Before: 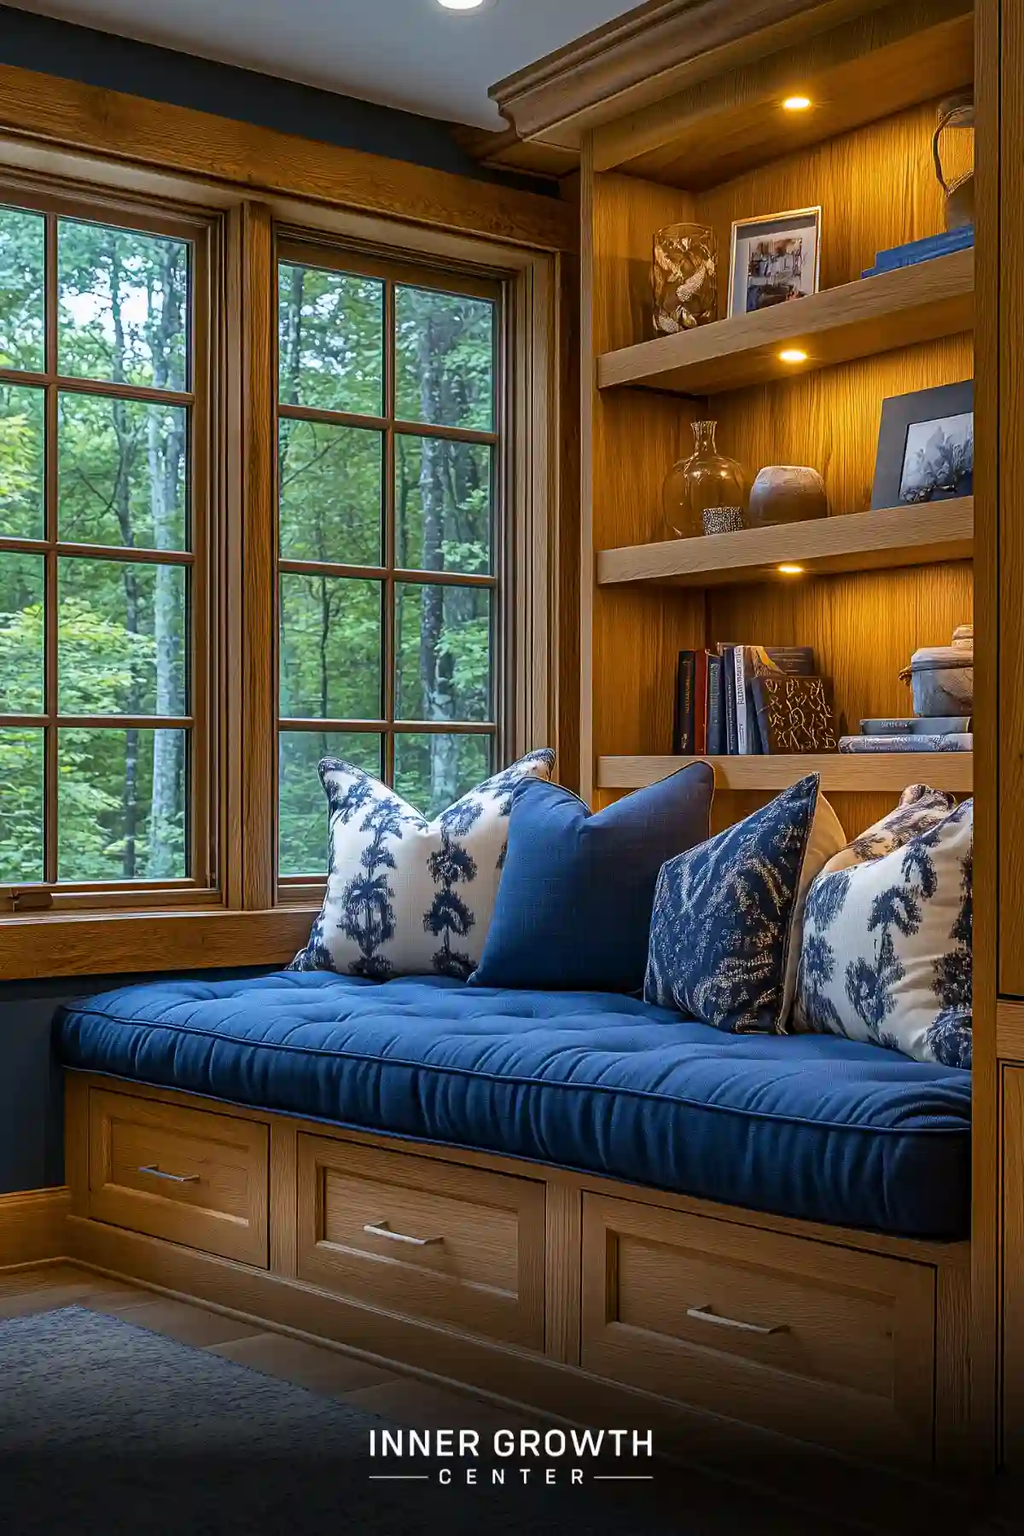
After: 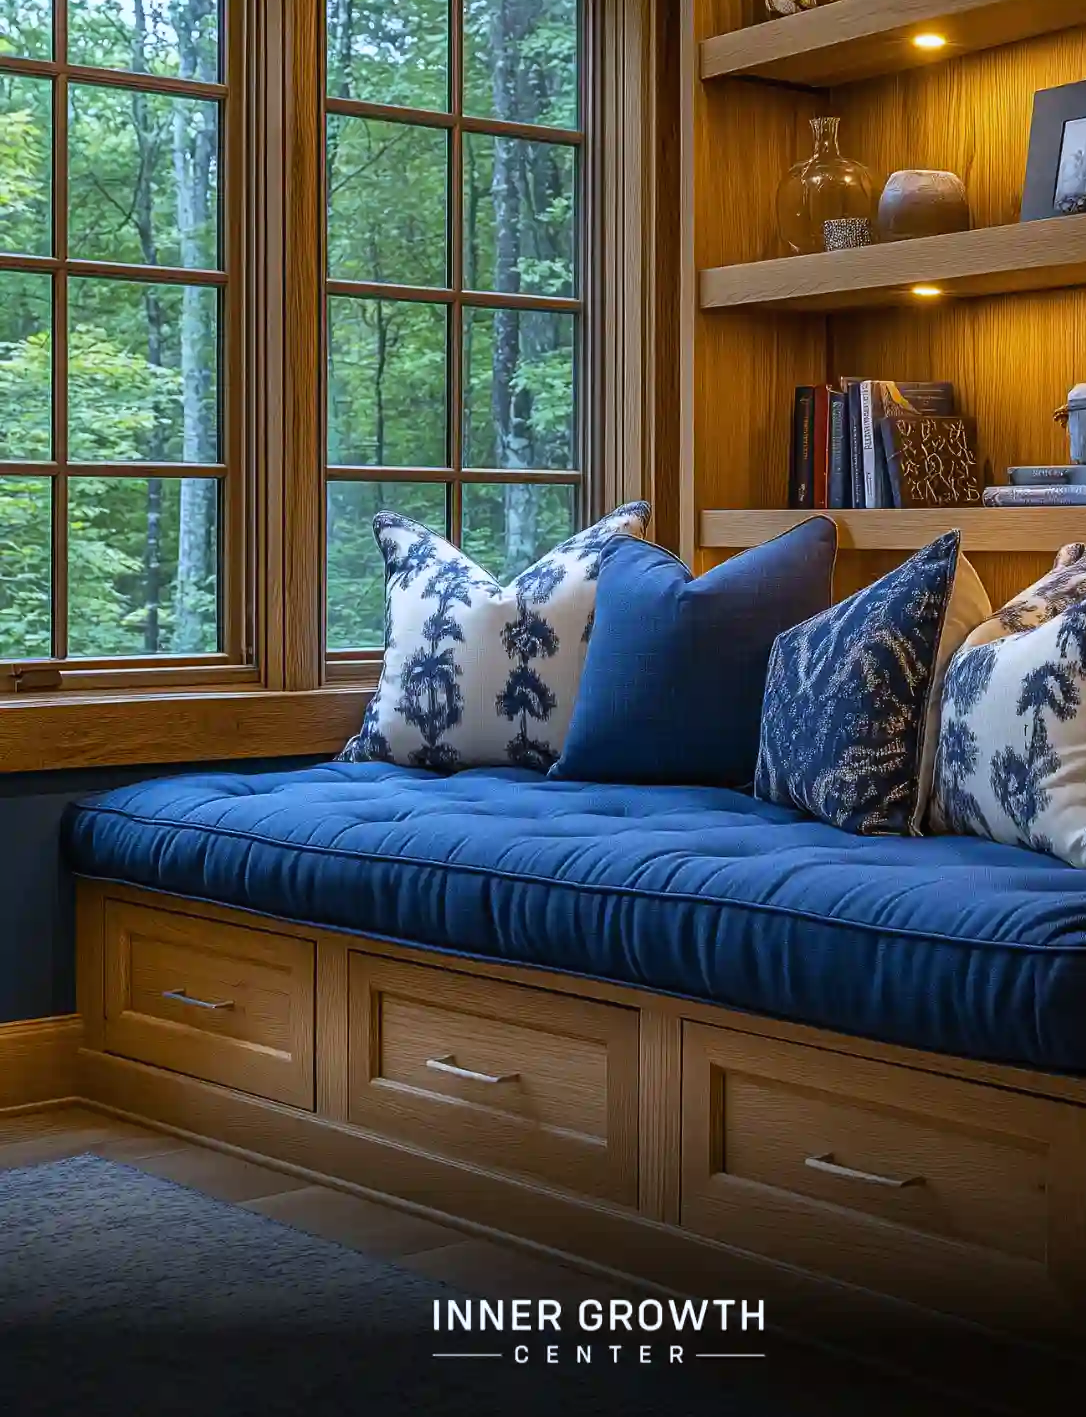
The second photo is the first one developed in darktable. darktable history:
crop: top 20.916%, right 9.437%, bottom 0.316%
white balance: red 0.967, blue 1.049
local contrast: mode bilateral grid, contrast 100, coarseness 100, detail 91%, midtone range 0.2
